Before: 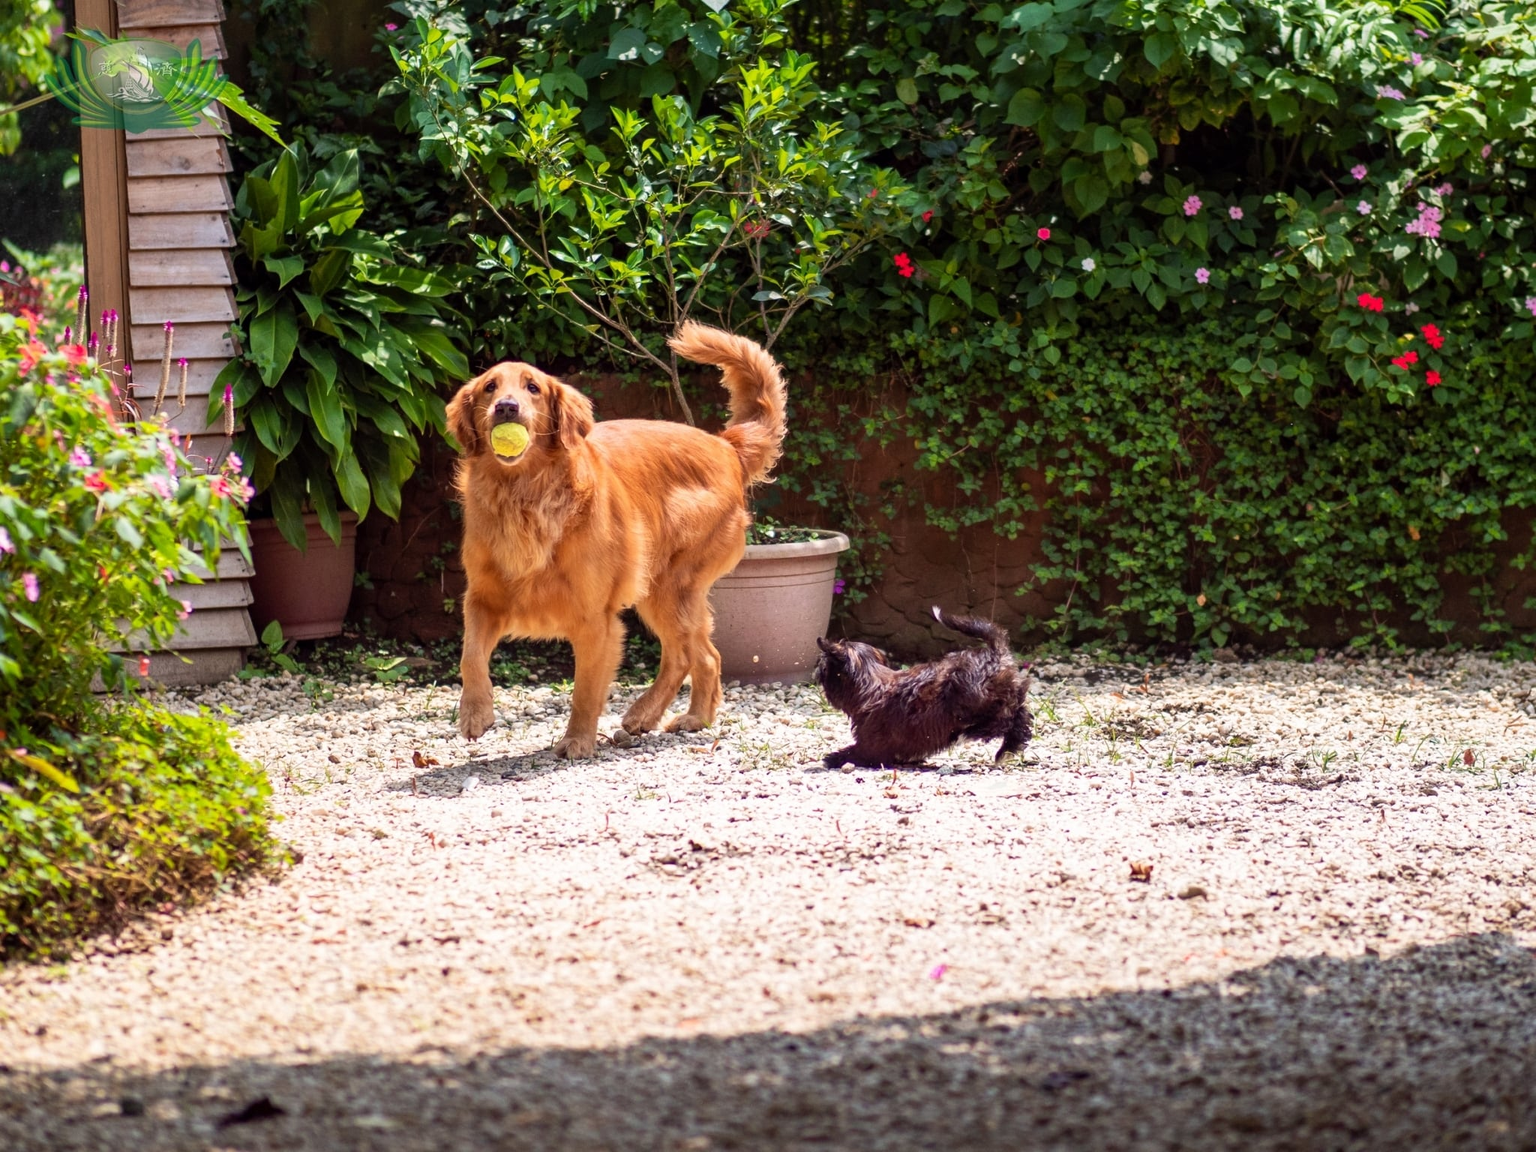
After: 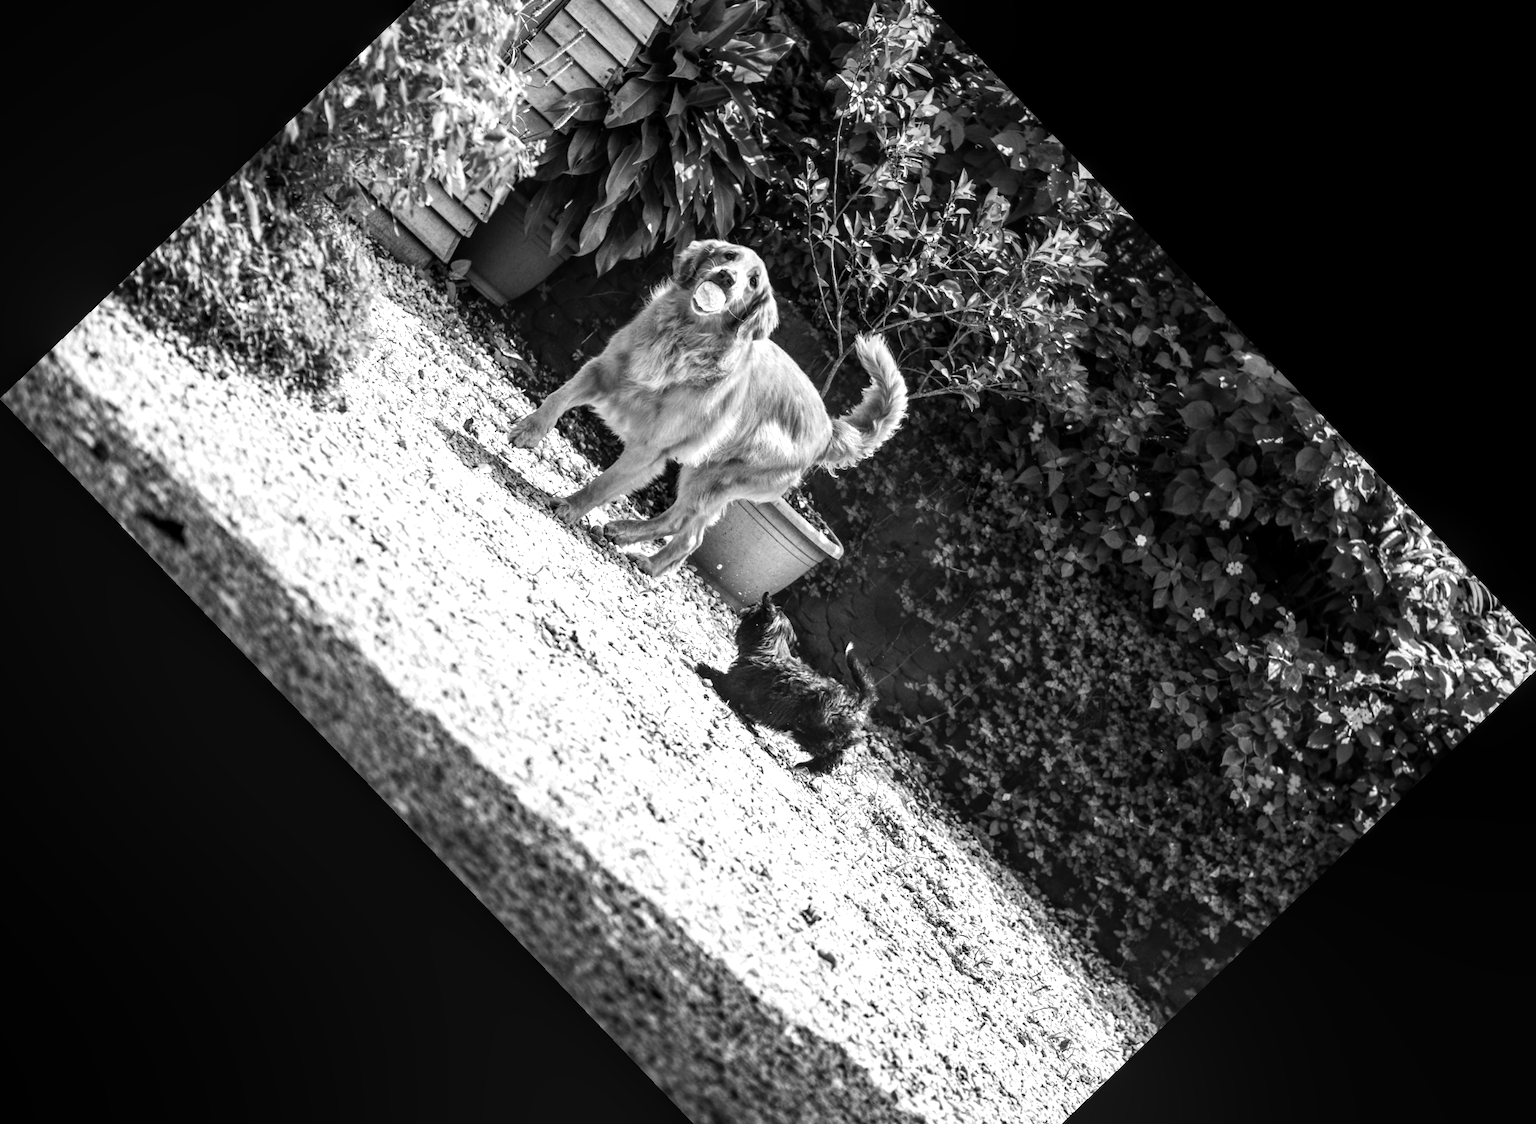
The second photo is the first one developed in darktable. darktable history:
local contrast: on, module defaults
crop and rotate: angle -46.26°, top 16.234%, right 0.912%, bottom 11.704%
tone equalizer: -8 EV -0.75 EV, -7 EV -0.7 EV, -6 EV -0.6 EV, -5 EV -0.4 EV, -3 EV 0.4 EV, -2 EV 0.6 EV, -1 EV 0.7 EV, +0 EV 0.75 EV, edges refinement/feathering 500, mask exposure compensation -1.57 EV, preserve details no
monochrome: a 26.22, b 42.67, size 0.8
